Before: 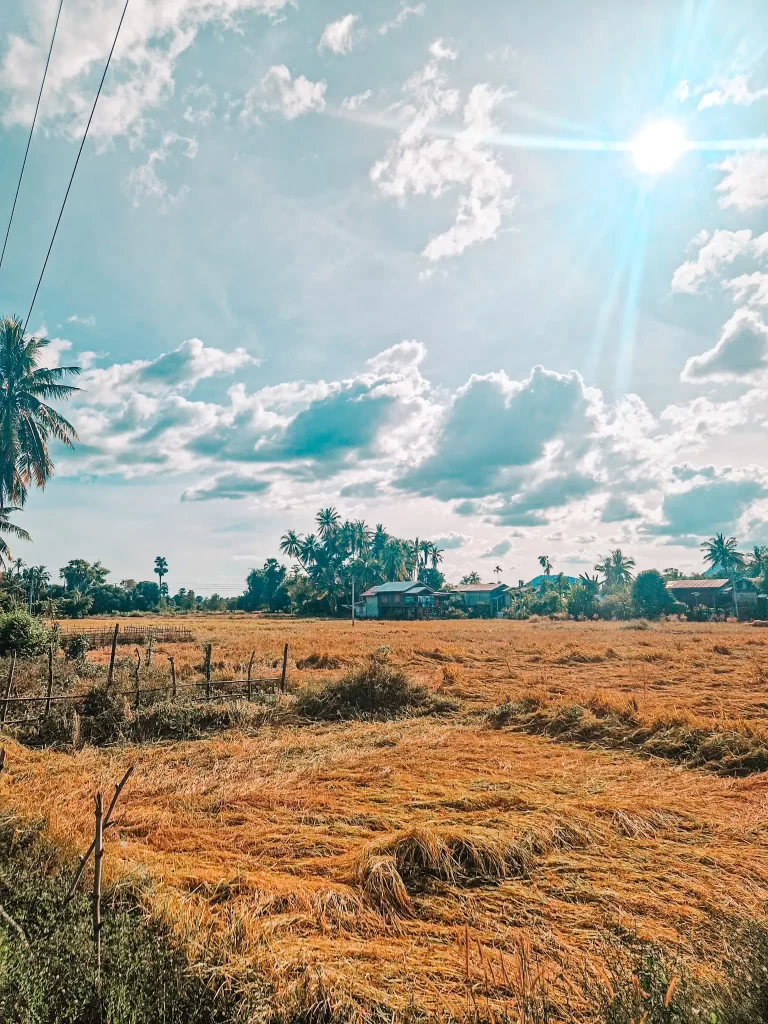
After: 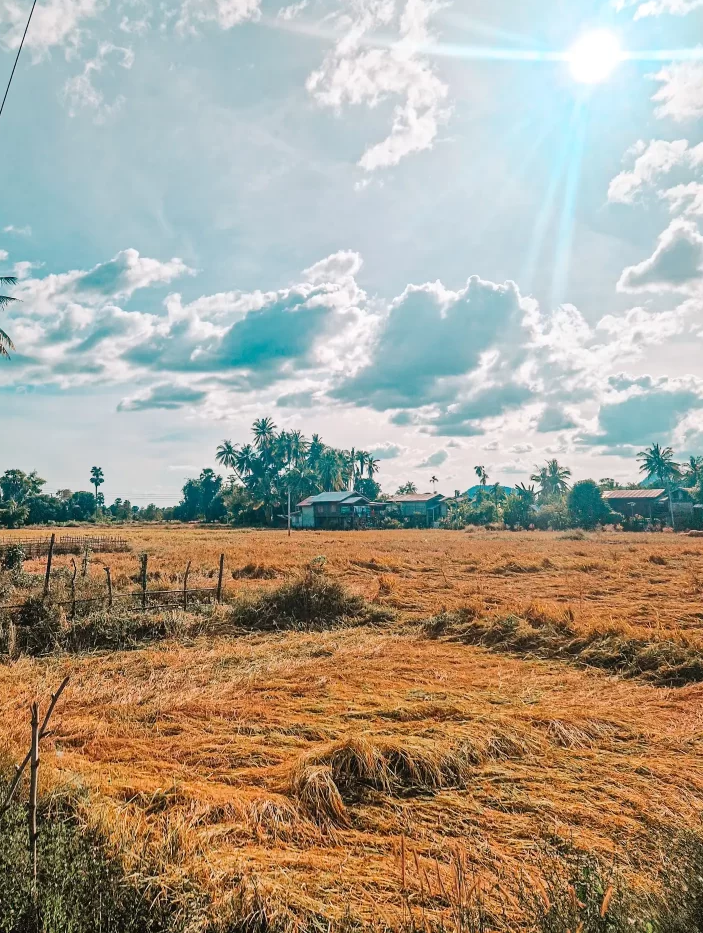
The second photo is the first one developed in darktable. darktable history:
crop and rotate: left 8.399%, top 8.816%
